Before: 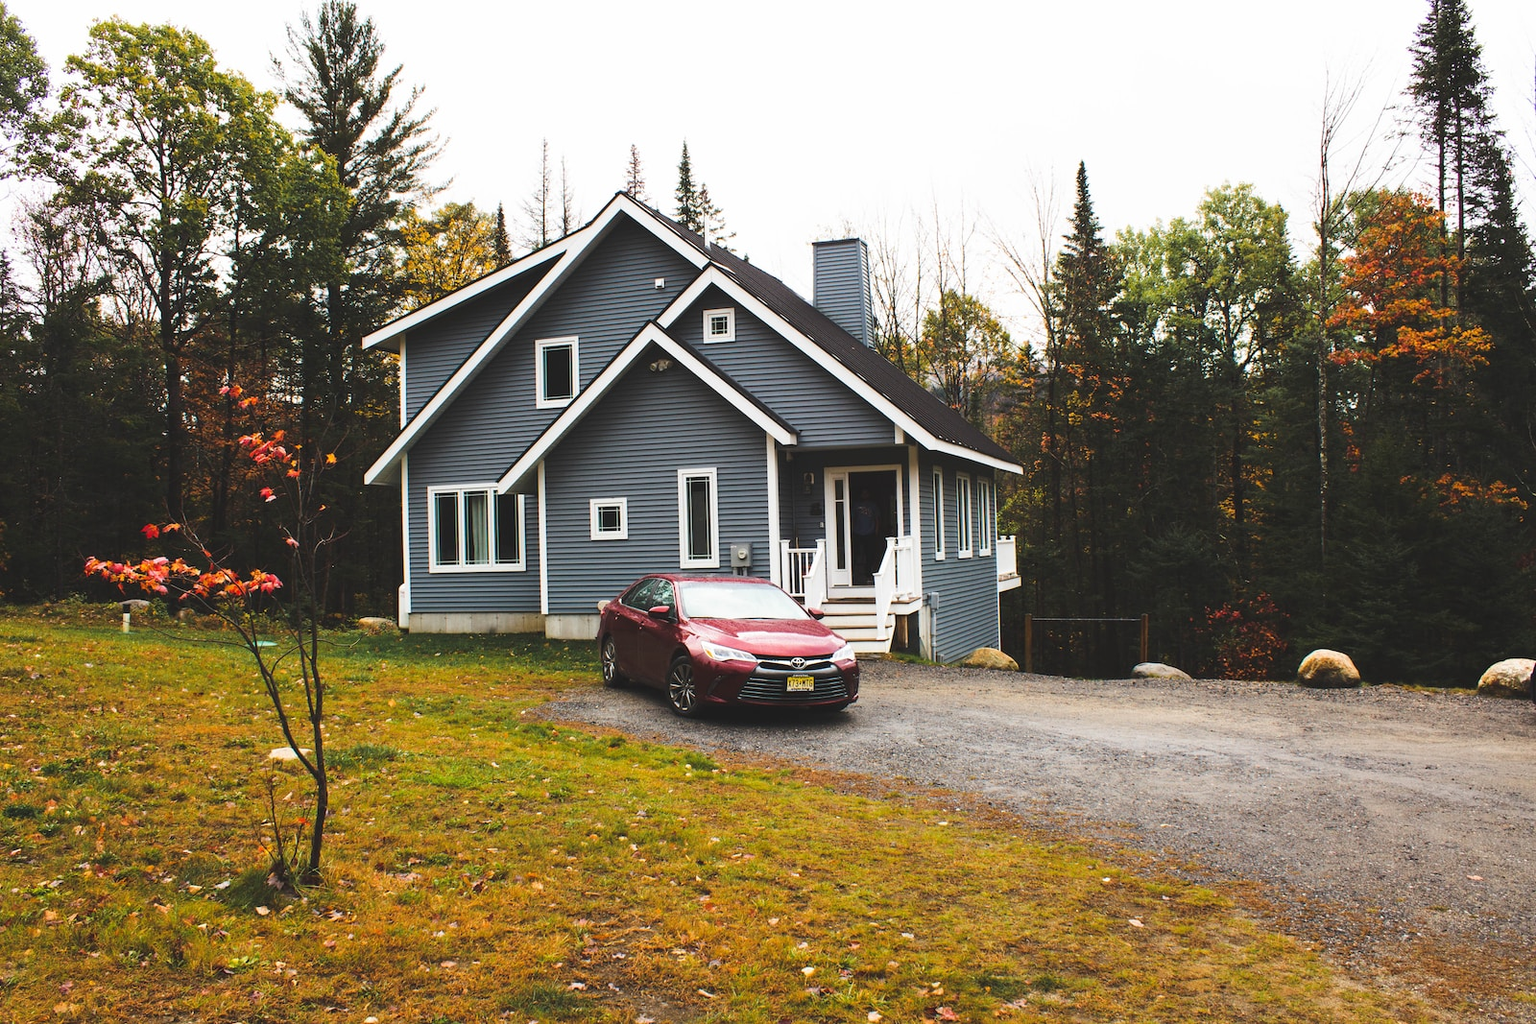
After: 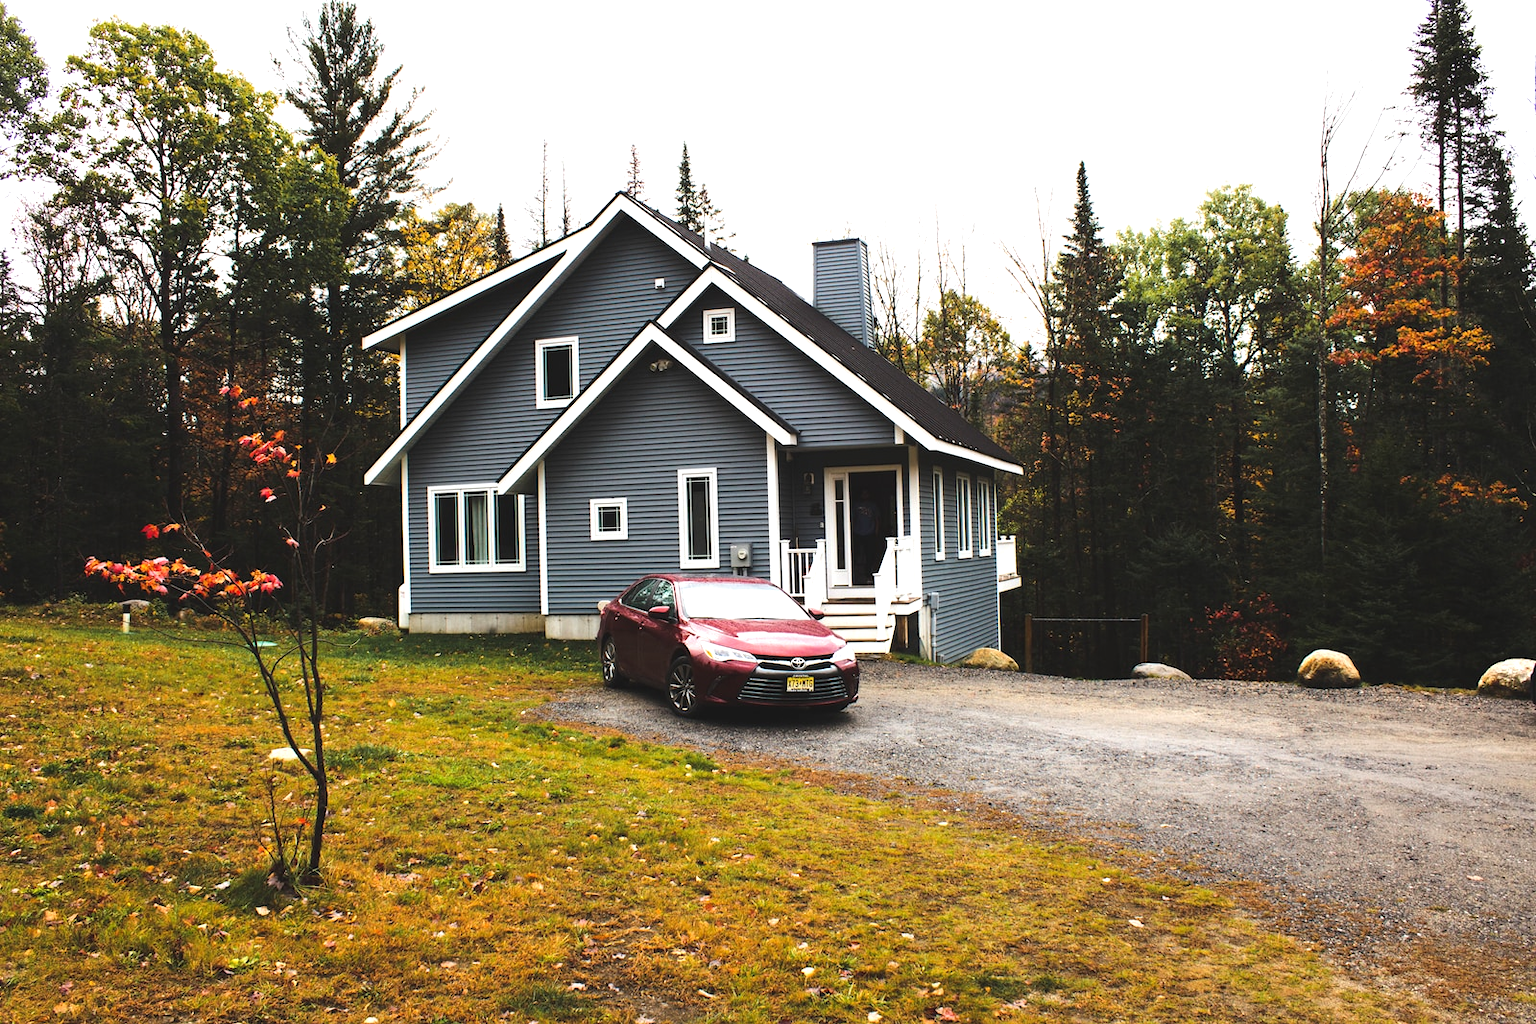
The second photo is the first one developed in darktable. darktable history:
tone equalizer: -8 EV -0.435 EV, -7 EV -0.426 EV, -6 EV -0.306 EV, -5 EV -0.197 EV, -3 EV 0.198 EV, -2 EV 0.341 EV, -1 EV 0.413 EV, +0 EV 0.421 EV, edges refinement/feathering 500, mask exposure compensation -1.57 EV, preserve details no
